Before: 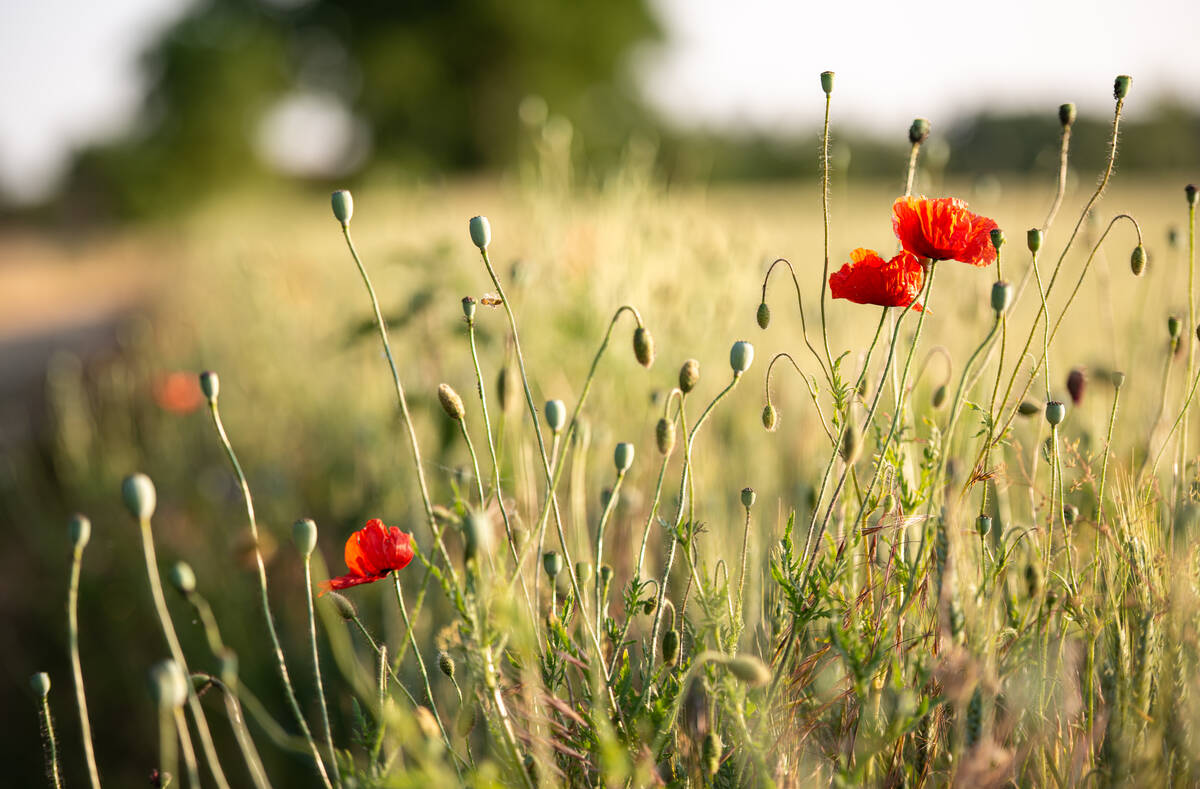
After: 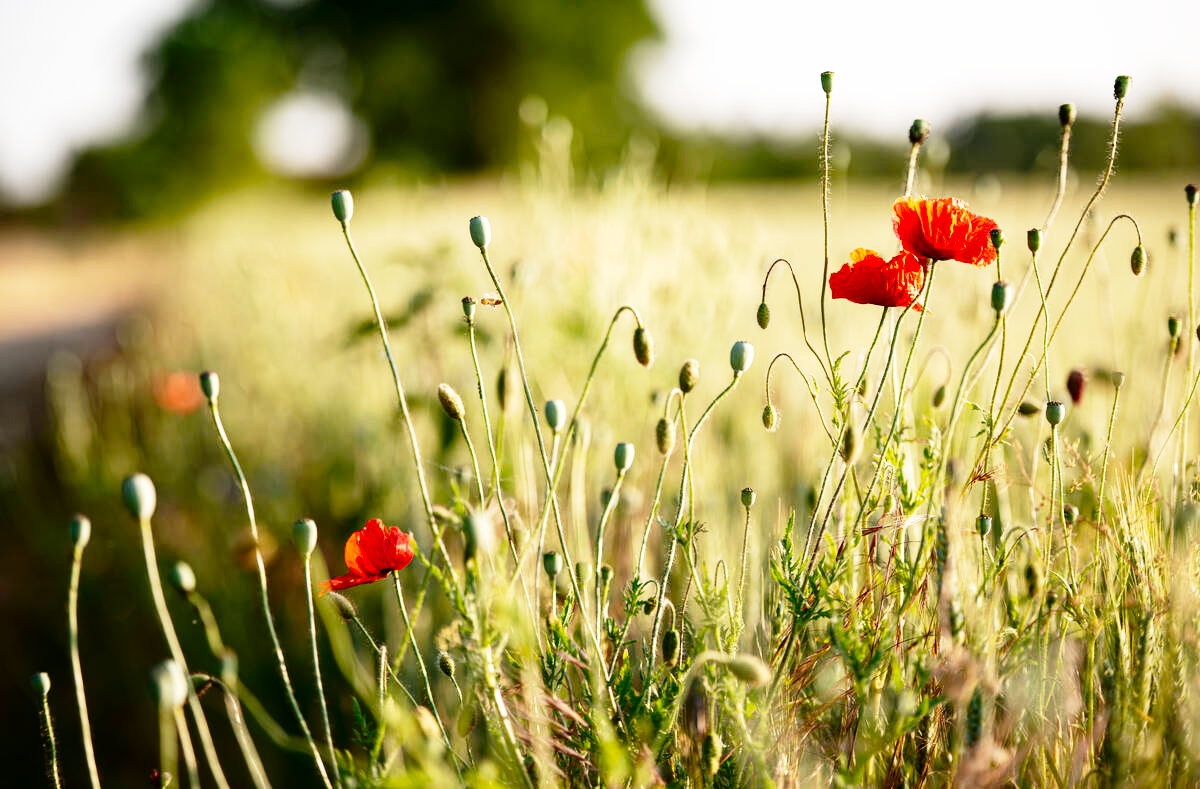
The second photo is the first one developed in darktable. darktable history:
contrast brightness saturation: brightness -0.202, saturation 0.083
base curve: curves: ch0 [(0, 0) (0.028, 0.03) (0.121, 0.232) (0.46, 0.748) (0.859, 0.968) (1, 1)], preserve colors none
